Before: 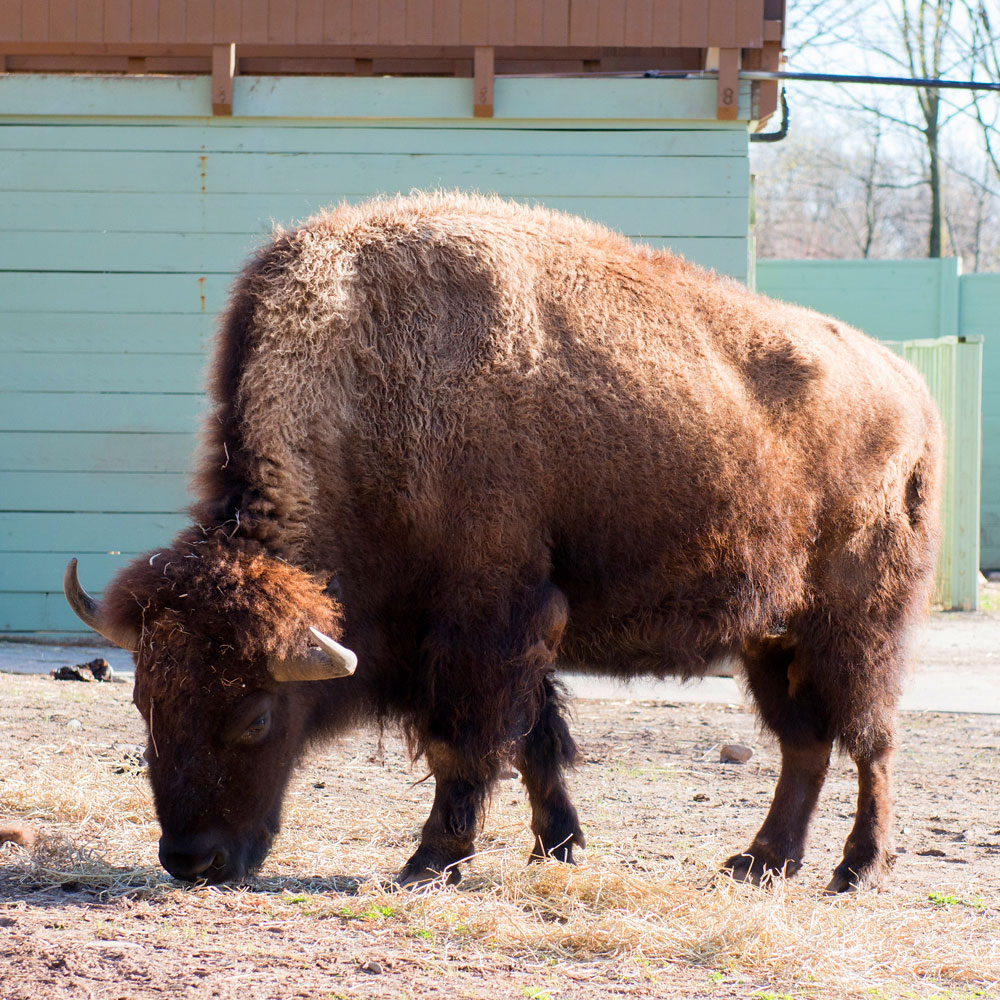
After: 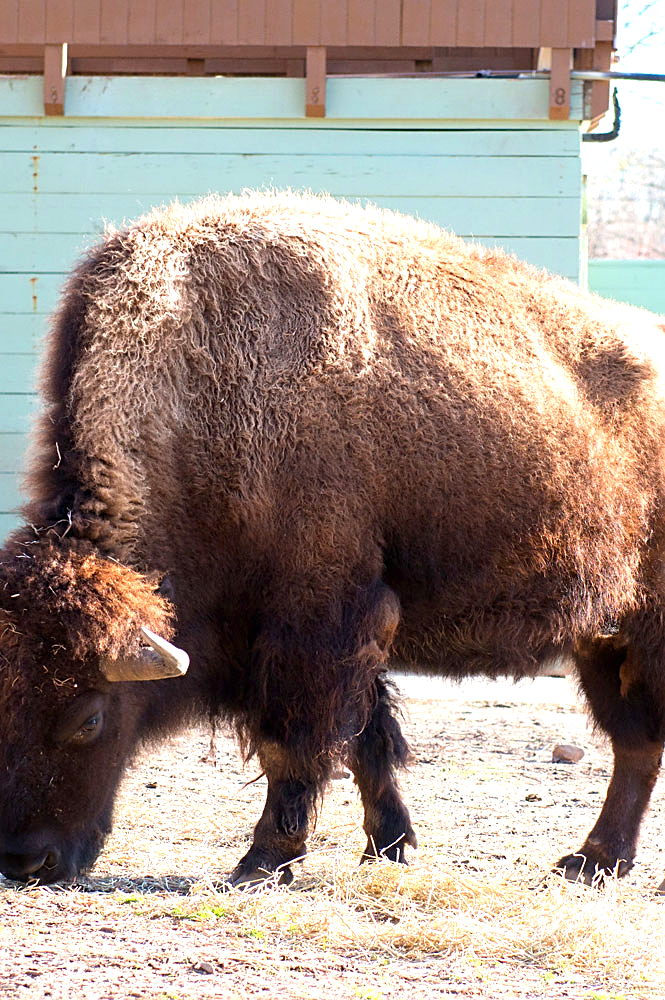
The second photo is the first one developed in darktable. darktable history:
crop: left 16.899%, right 16.556%
sharpen: amount 0.478
exposure: black level correction 0, exposure 0.7 EV, compensate exposure bias true, compensate highlight preservation false
